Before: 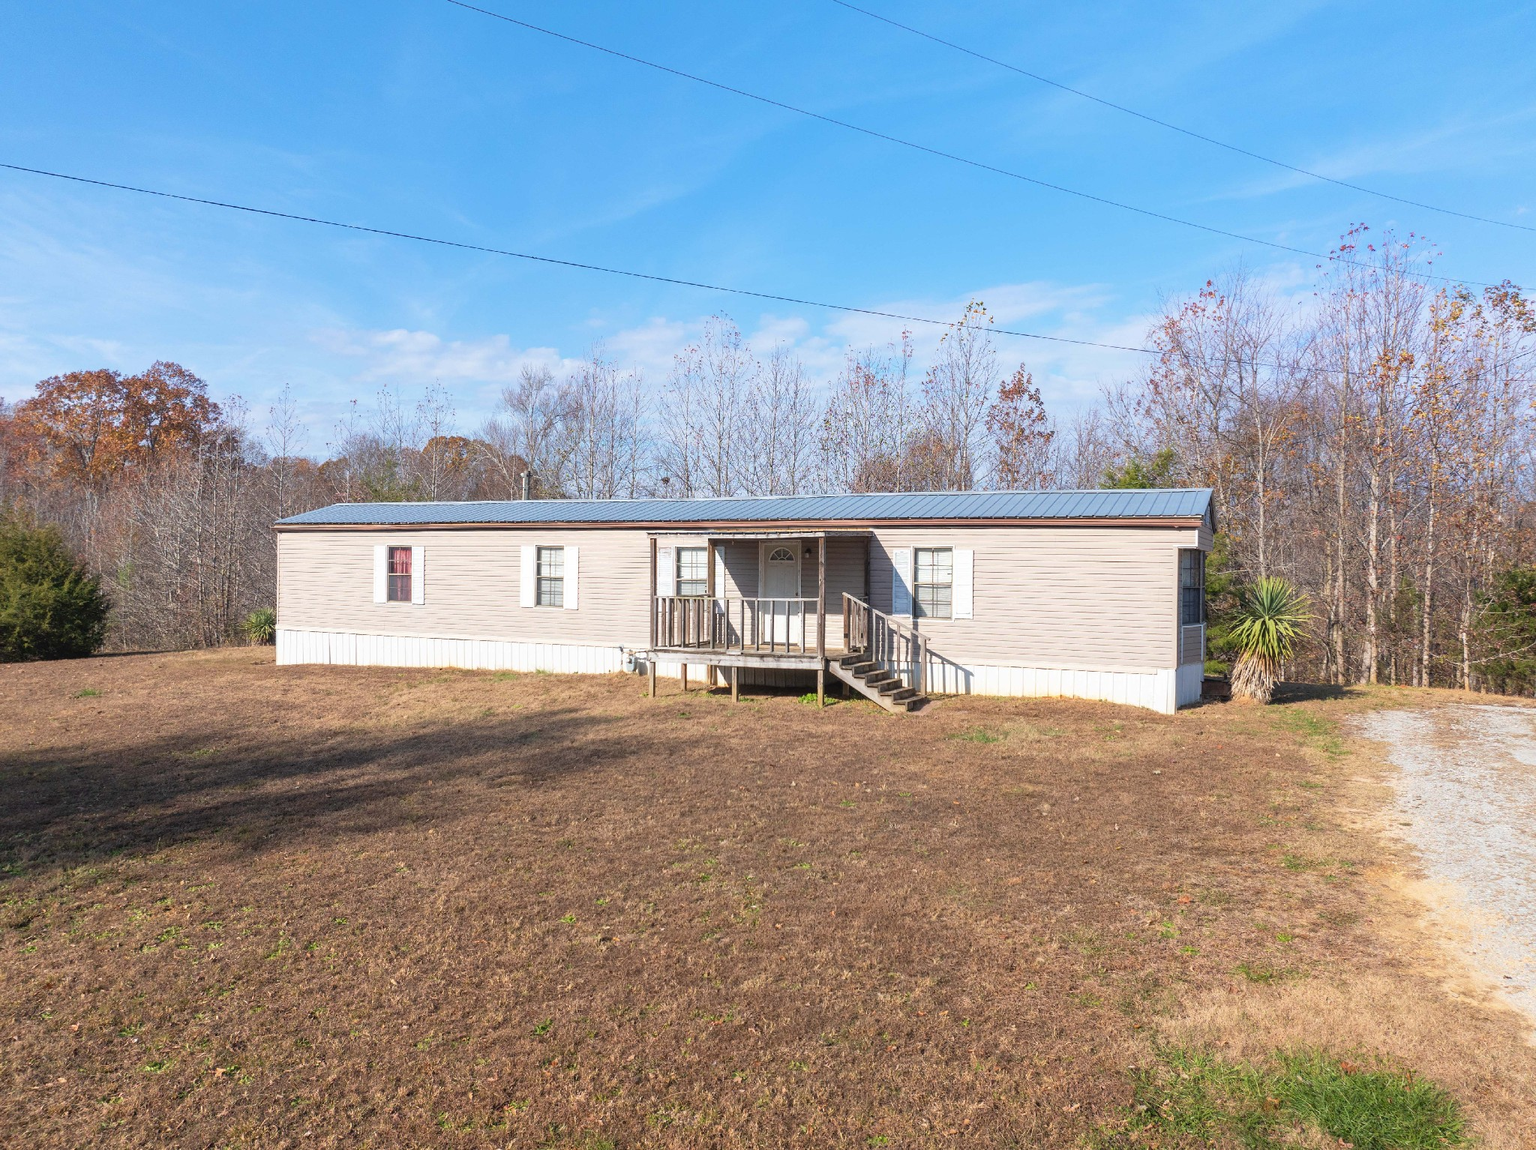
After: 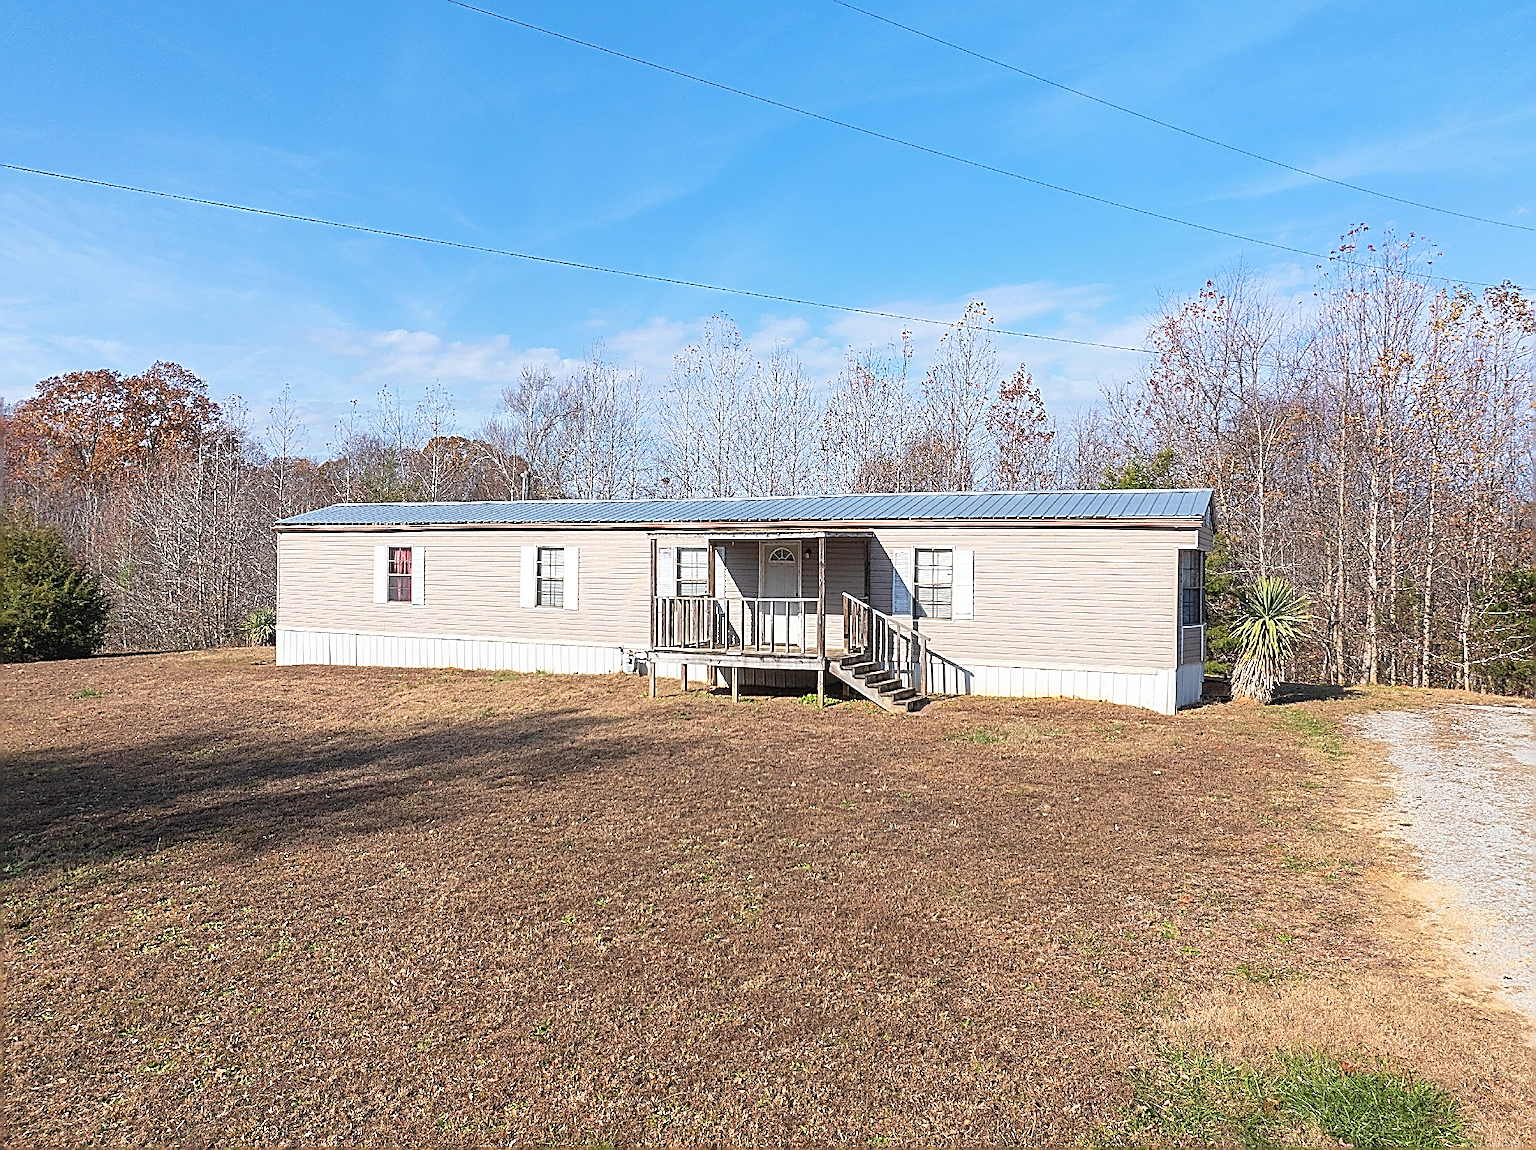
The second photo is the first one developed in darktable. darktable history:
sharpen: amount 2
exposure: exposure 0.02 EV, compensate highlight preservation false
